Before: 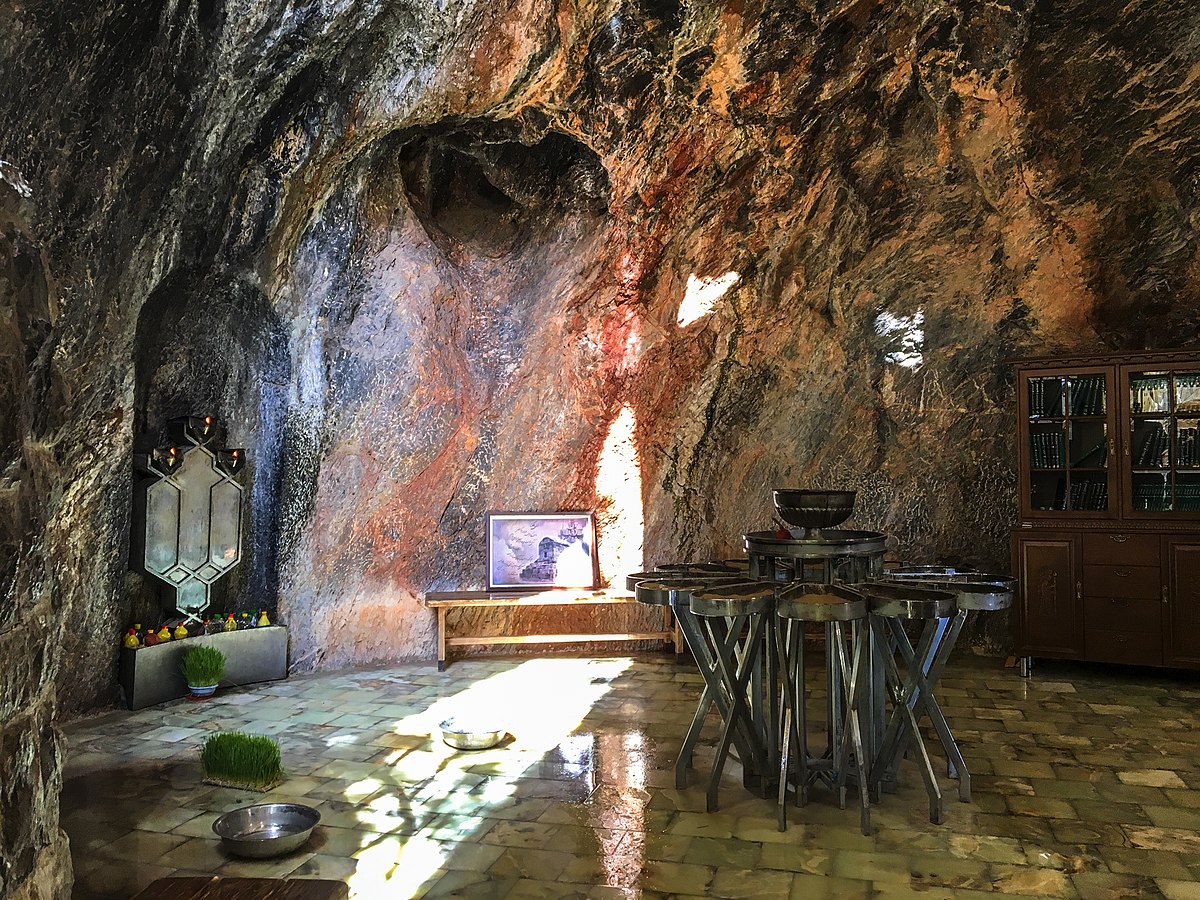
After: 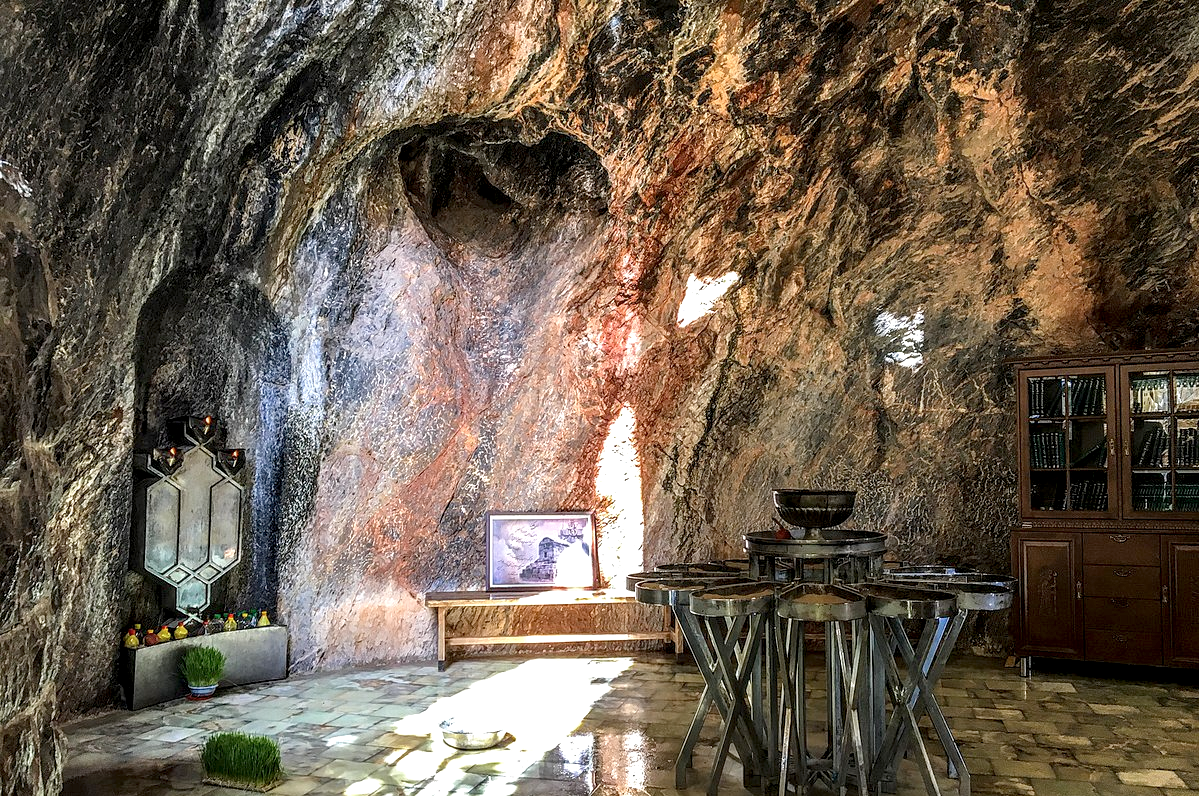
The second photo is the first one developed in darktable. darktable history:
local contrast: detail 150%
crop and rotate: top 0%, bottom 11.49%
